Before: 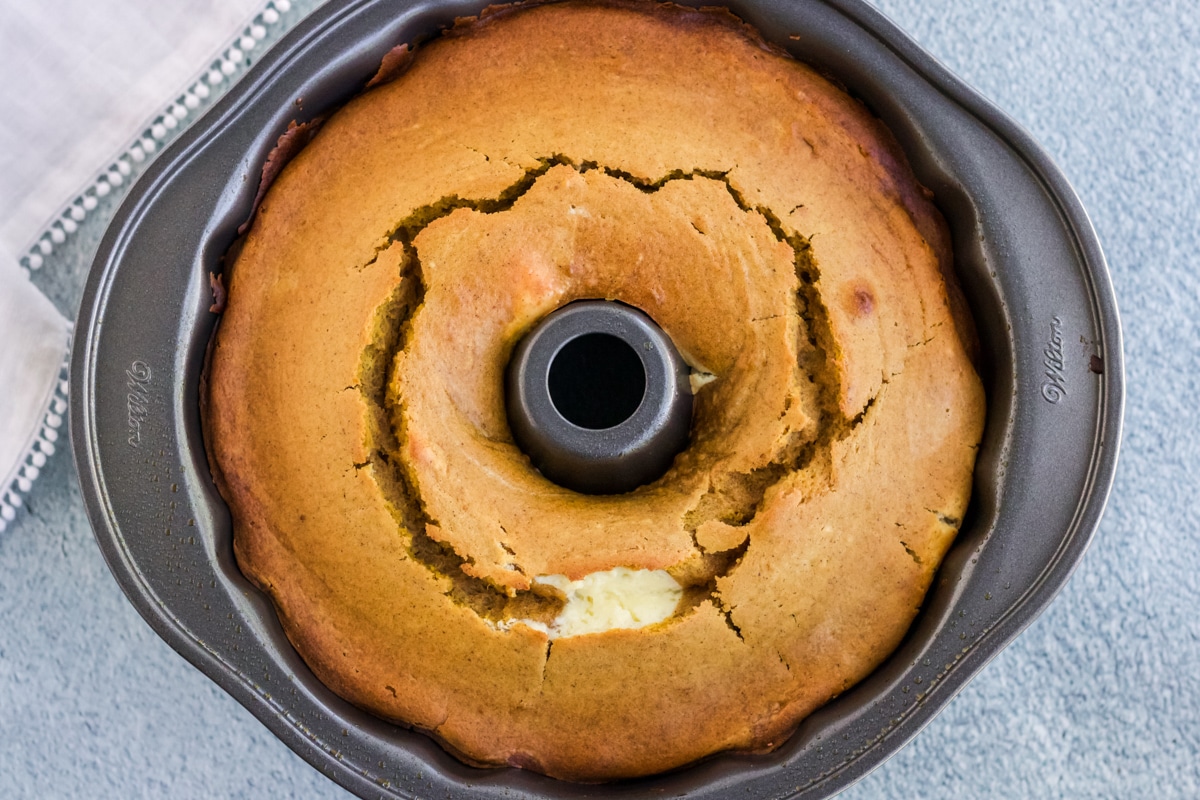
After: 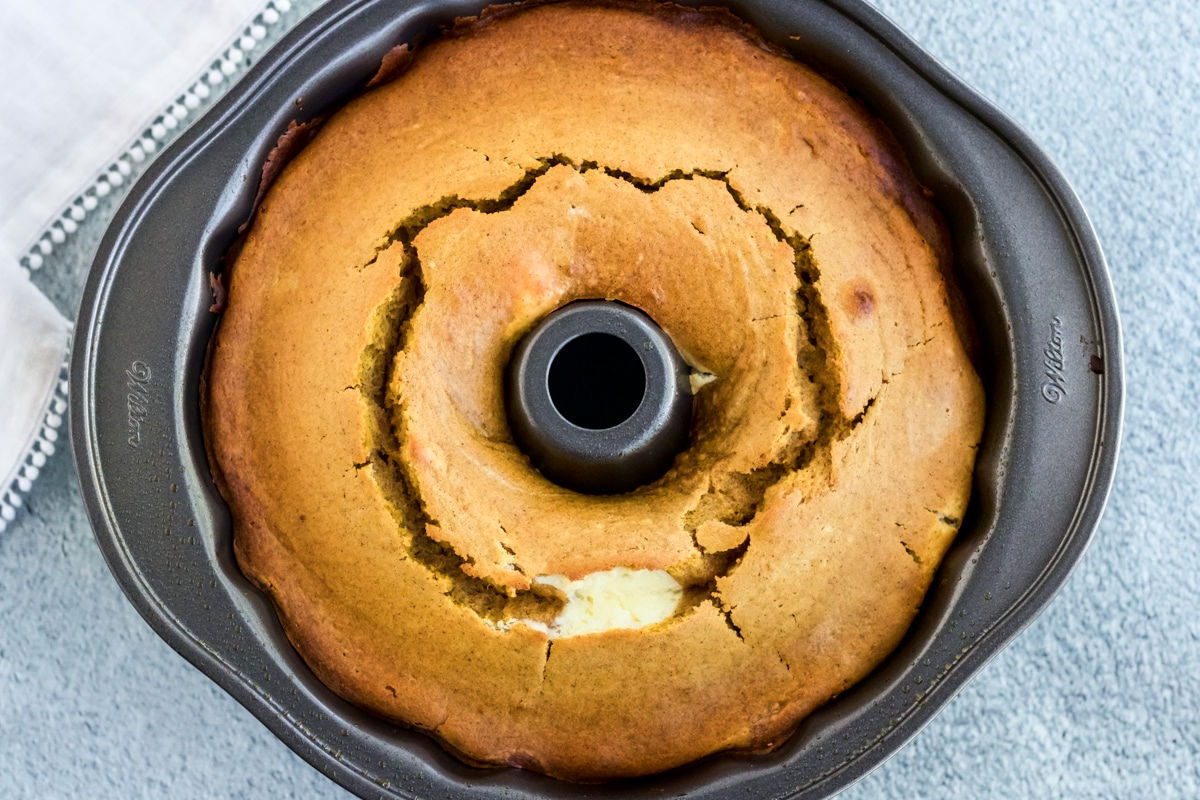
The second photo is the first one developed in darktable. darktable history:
color calibration "scene-referred default": illuminant Planckian (black body), x 0.351, y 0.352, temperature 4794.27 K
color balance rgb: on, module defaults
color equalizer: brightness › orange 1.08, brightness › yellow 1.12, brightness › blue 0.89
color balance rgb #1: linear chroma grading › shadows -18.84%, linear chroma grading › highlights 7.97%, linear chroma grading › mid-tones -12.32%
shadows and highlights: shadows -62.32, white point adjustment -5.22, highlights 61.59
